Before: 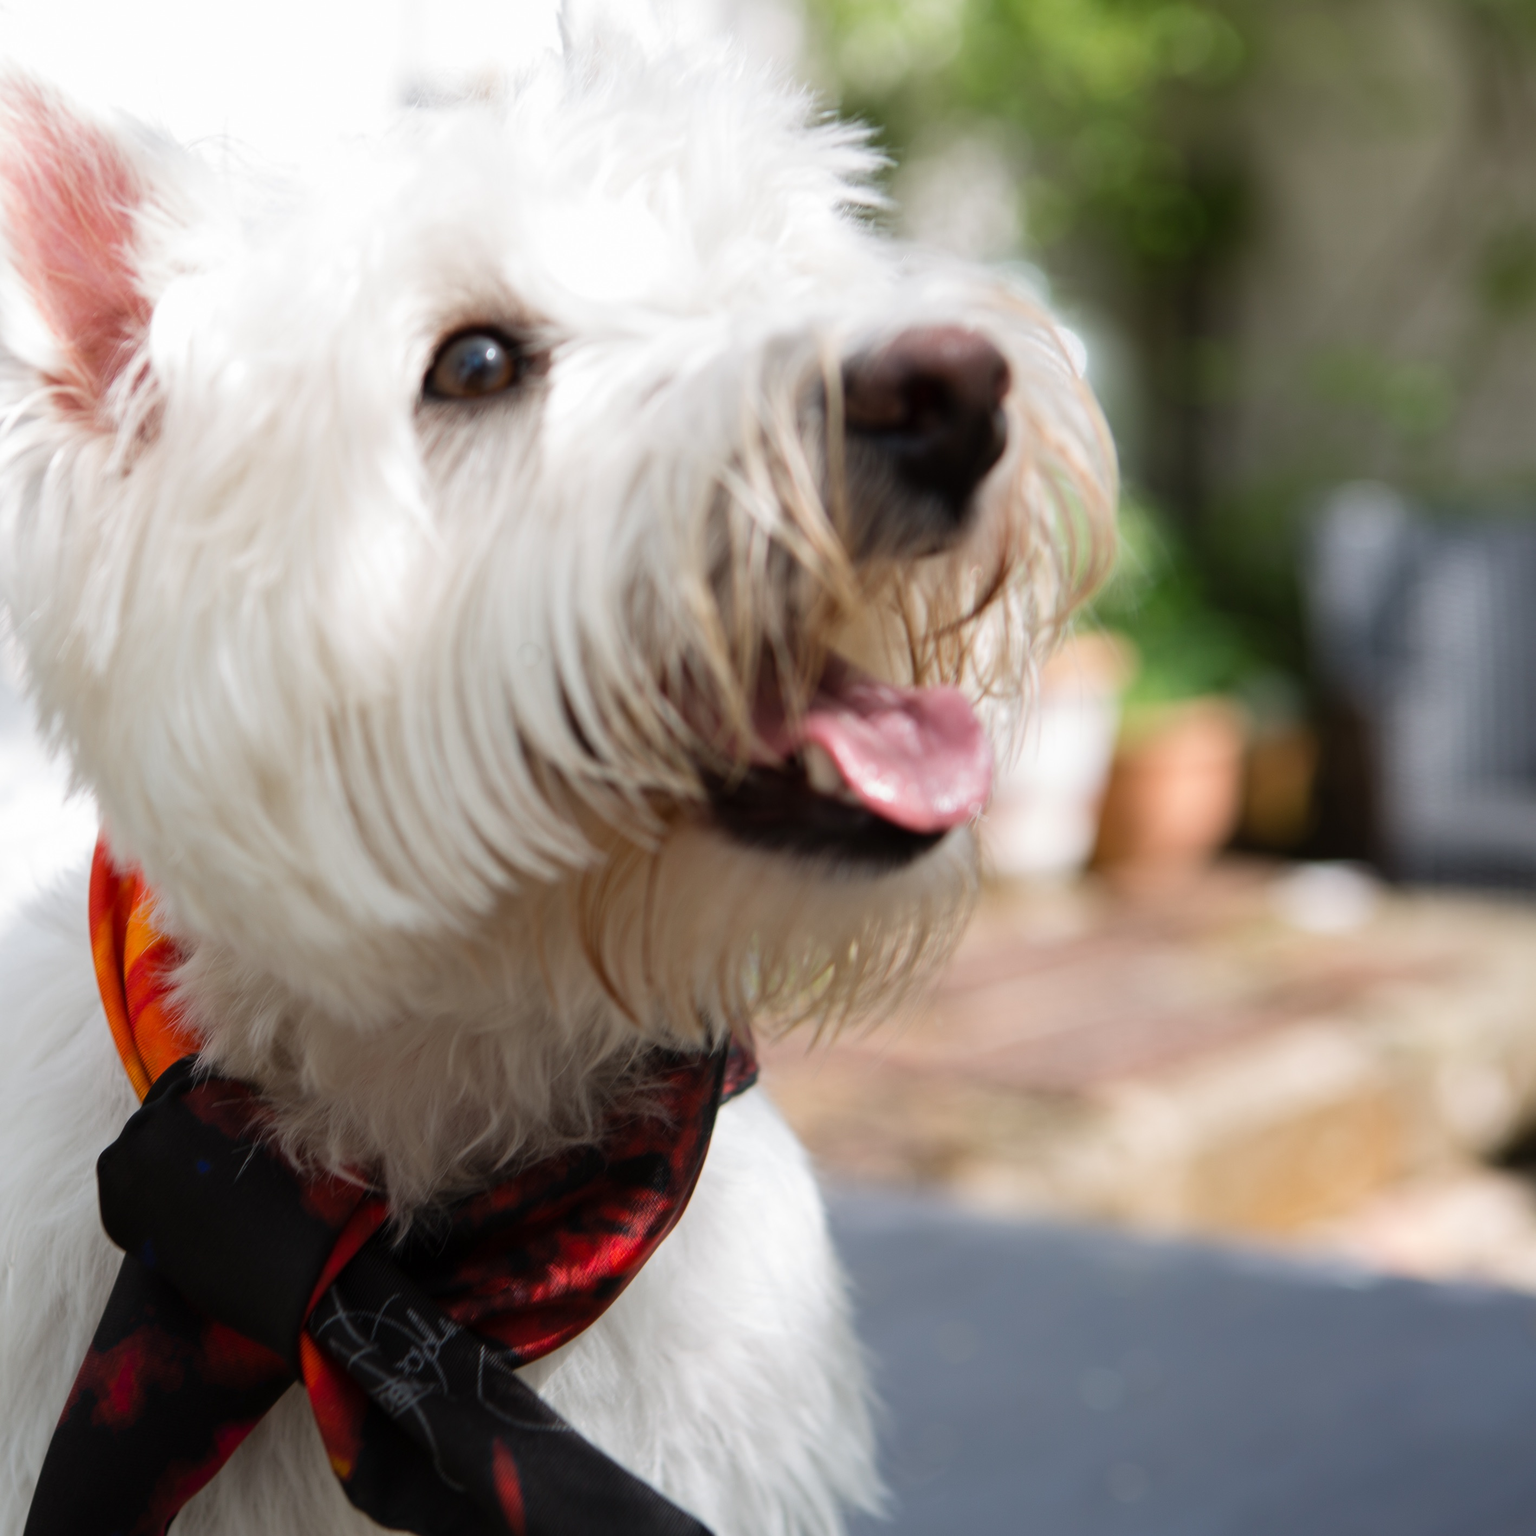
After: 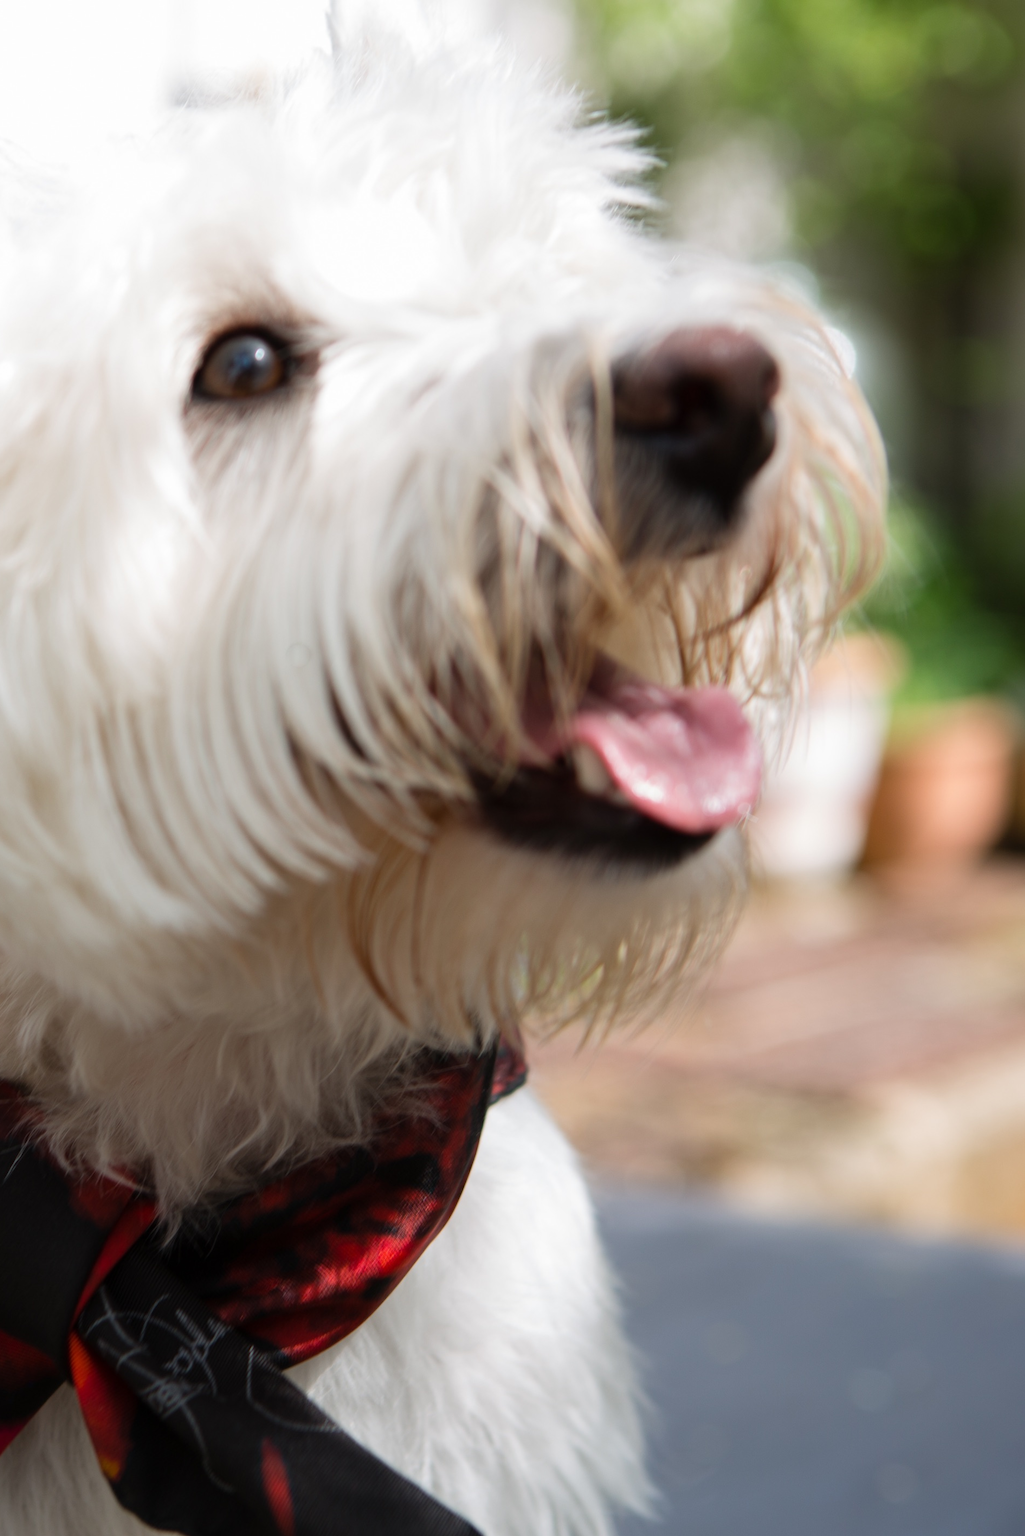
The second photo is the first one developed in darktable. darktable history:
crop and rotate: left 15.083%, right 18.119%
